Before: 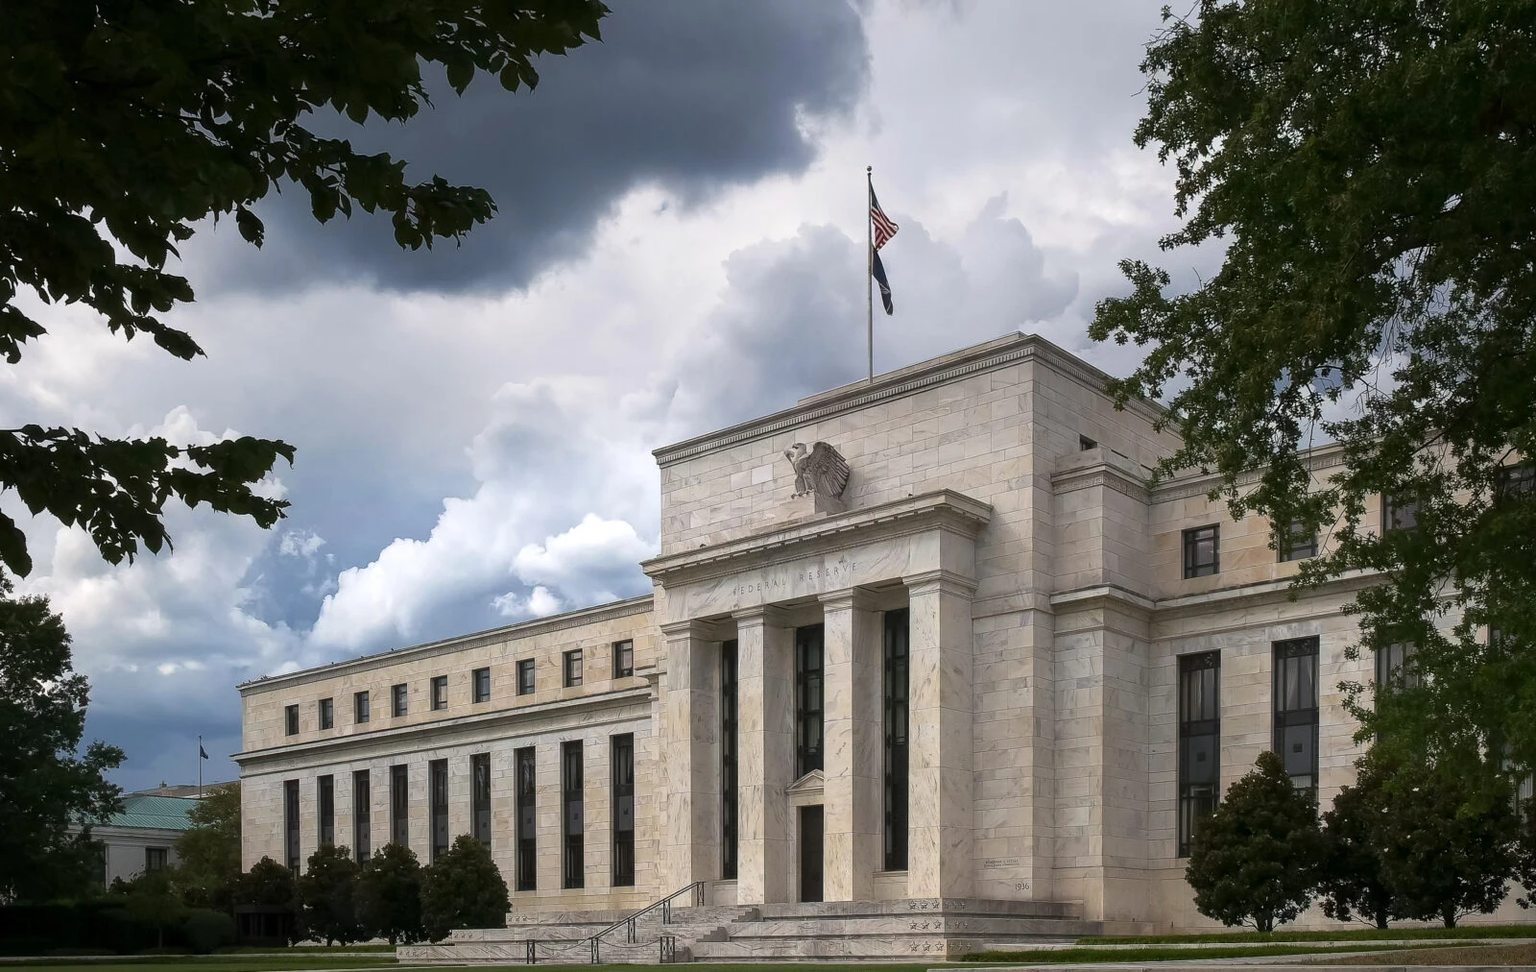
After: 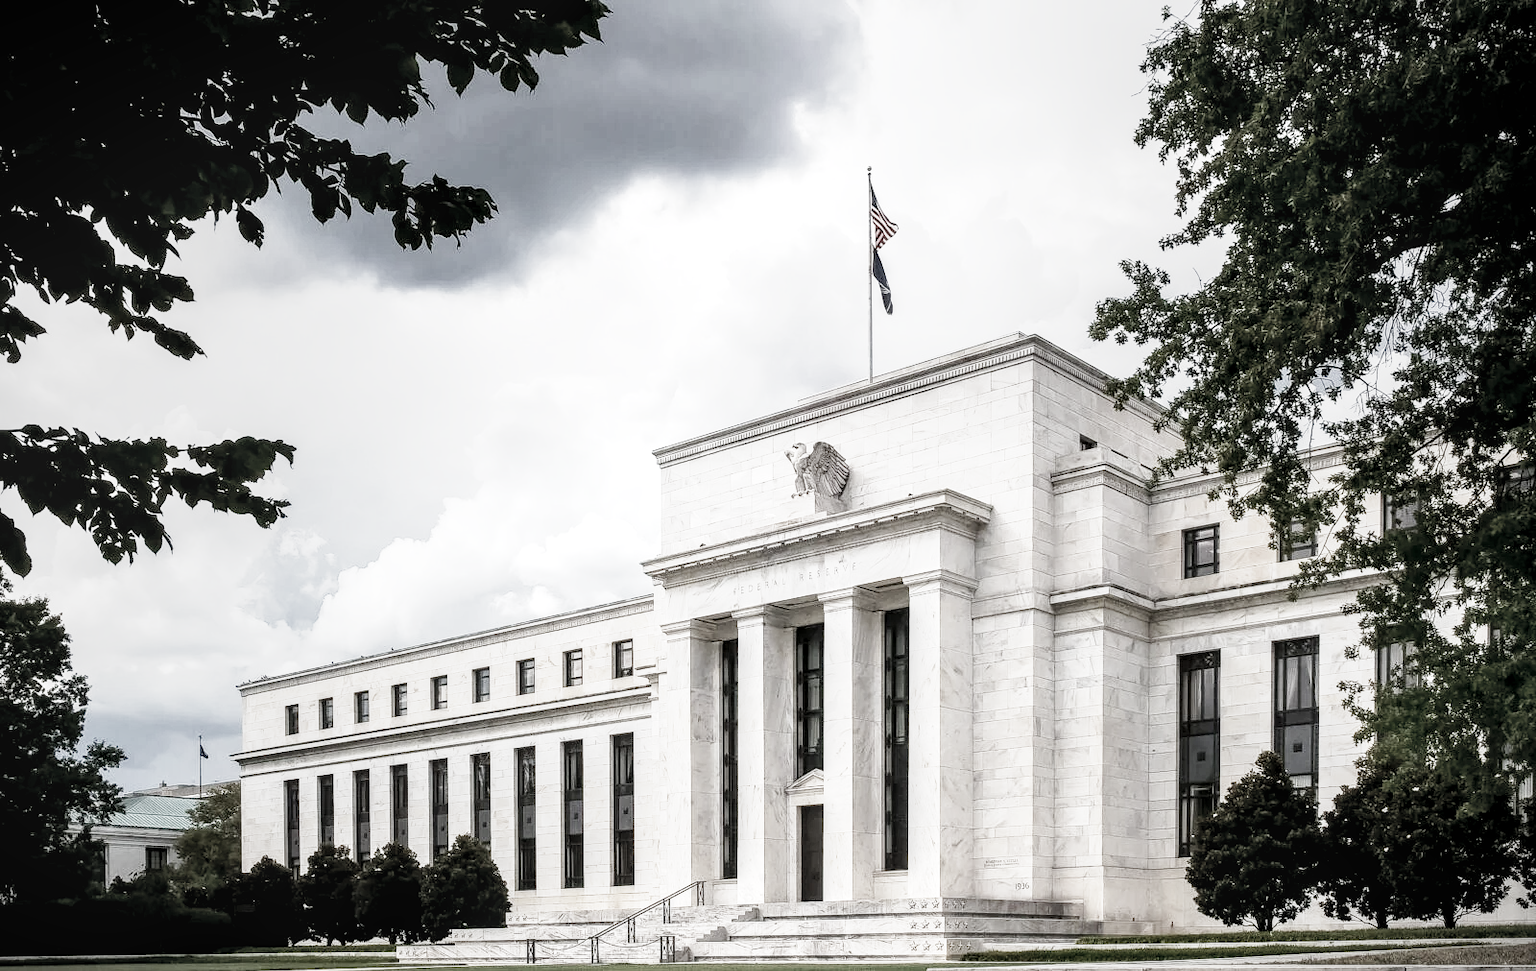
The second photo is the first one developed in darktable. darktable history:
local contrast: detail 130%
vignetting: fall-off start 97.25%, width/height ratio 1.184, unbound false
color zones: curves: ch1 [(0, 0.153) (0.143, 0.15) (0.286, 0.151) (0.429, 0.152) (0.571, 0.152) (0.714, 0.151) (0.857, 0.151) (1, 0.153)]
exposure: black level correction 0.007, exposure 0.158 EV, compensate highlight preservation false
tone curve: curves: ch0 [(0, 0) (0.003, 0.004) (0.011, 0.016) (0.025, 0.035) (0.044, 0.062) (0.069, 0.097) (0.1, 0.143) (0.136, 0.205) (0.177, 0.276) (0.224, 0.36) (0.277, 0.461) (0.335, 0.584) (0.399, 0.686) (0.468, 0.783) (0.543, 0.868) (0.623, 0.927) (0.709, 0.96) (0.801, 0.974) (0.898, 0.986) (1, 1)], preserve colors none
